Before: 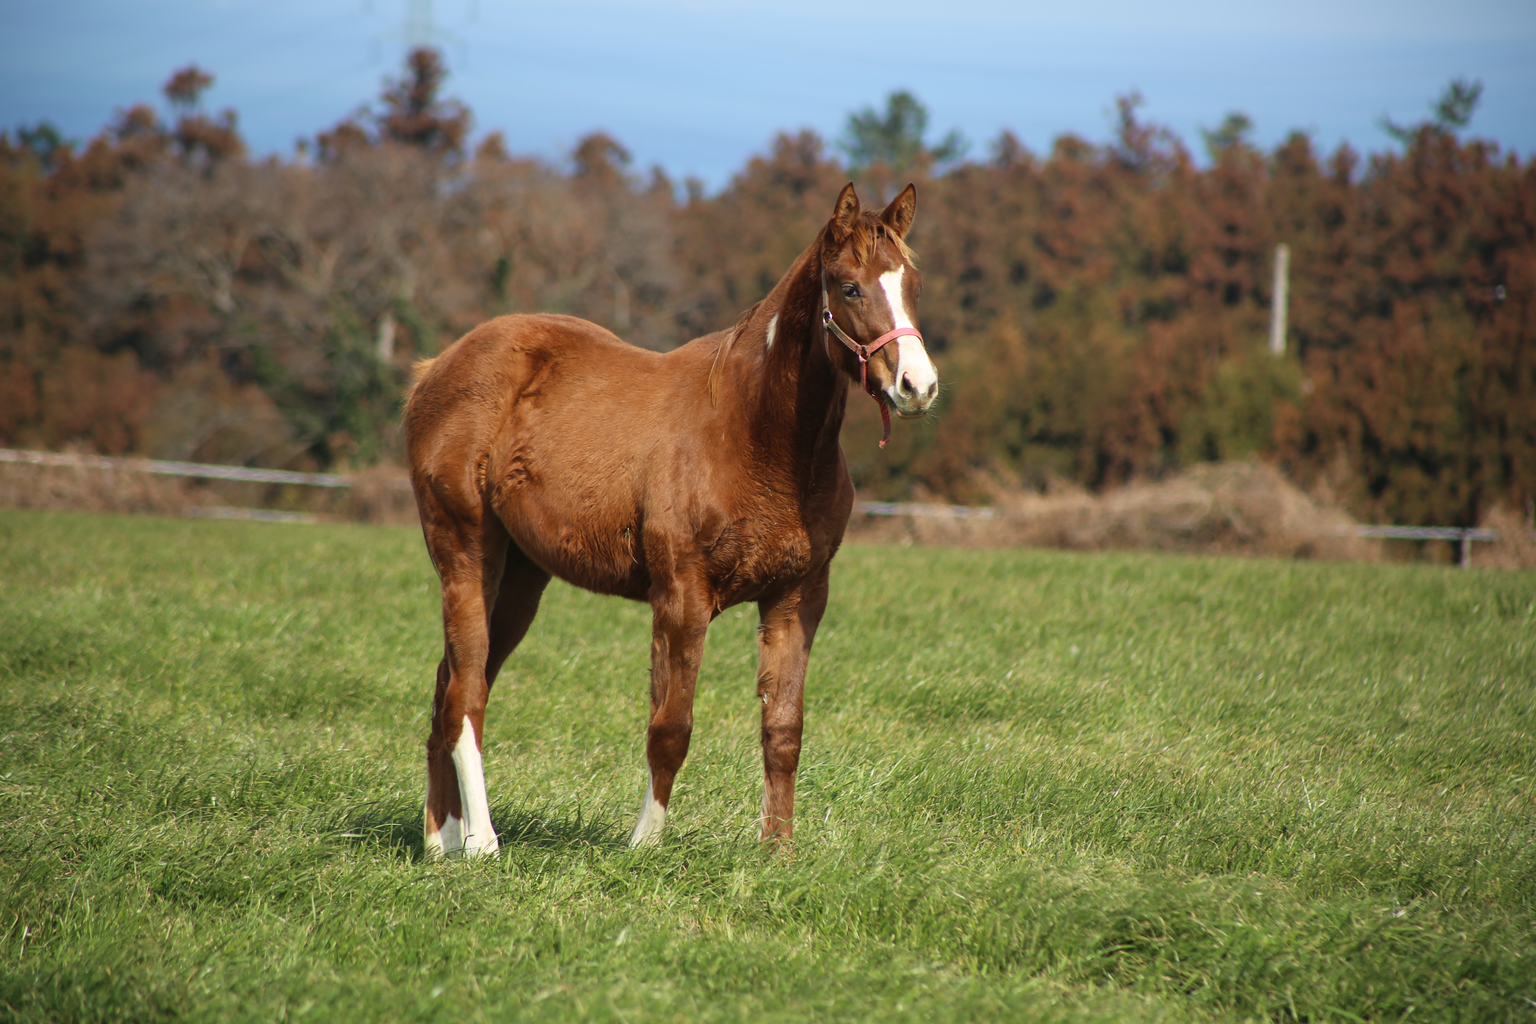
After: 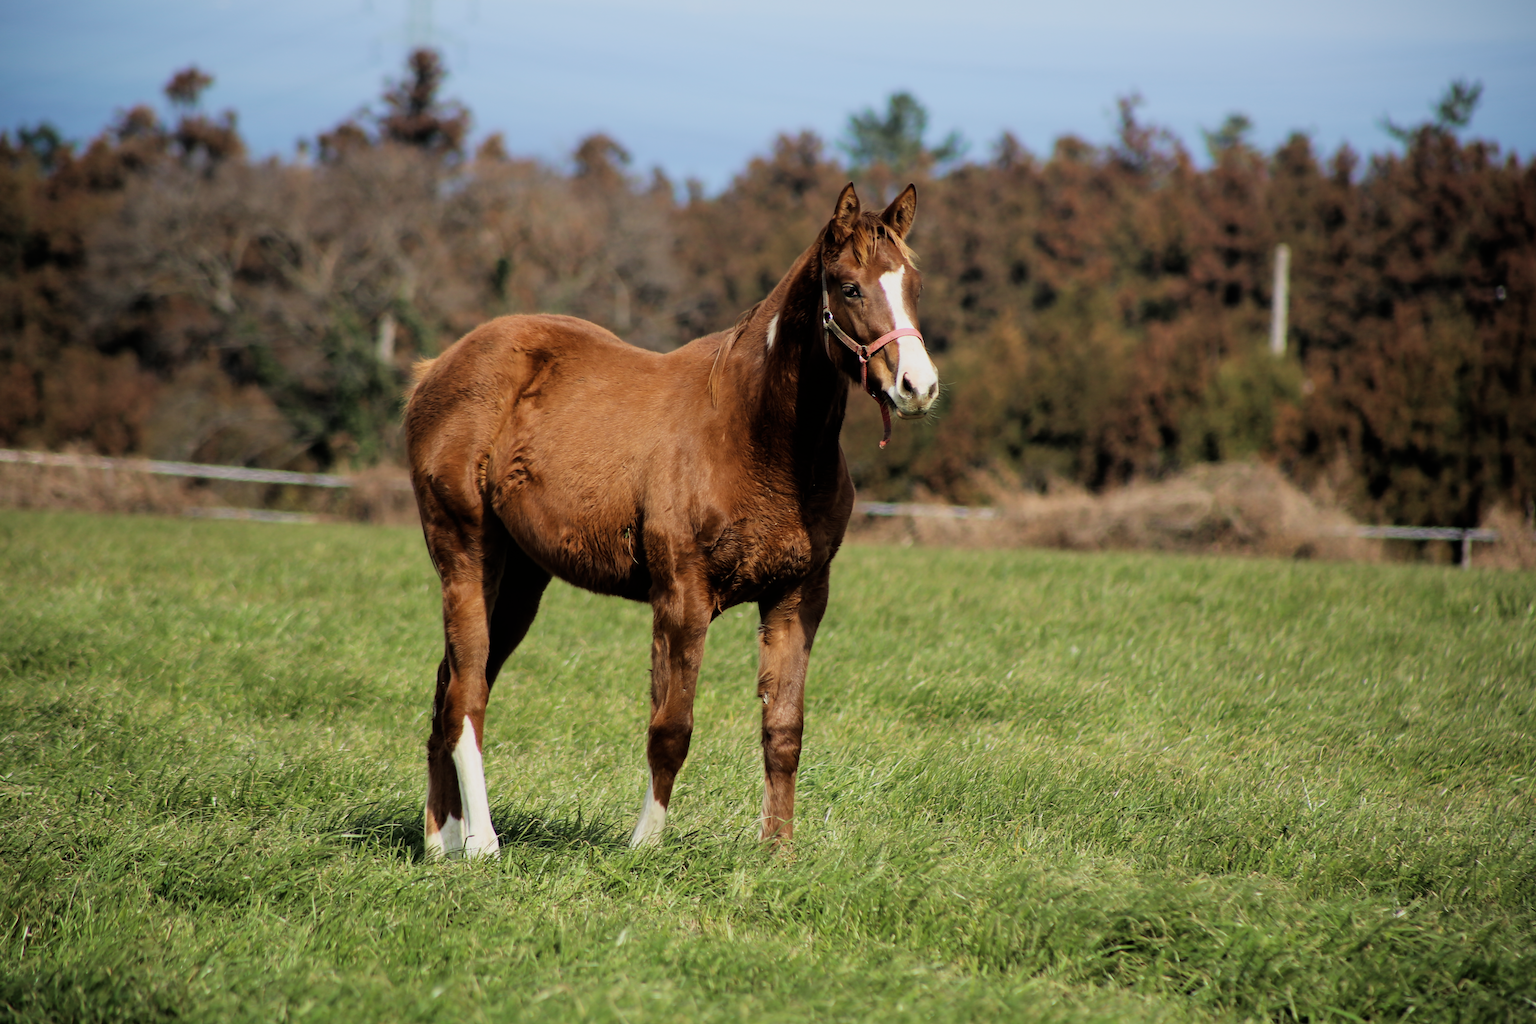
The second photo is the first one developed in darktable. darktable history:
filmic rgb: black relative exposure -5.09 EV, white relative exposure 3.56 EV, hardness 3.18, contrast 1.195, highlights saturation mix -48.74%, iterations of high-quality reconstruction 0
